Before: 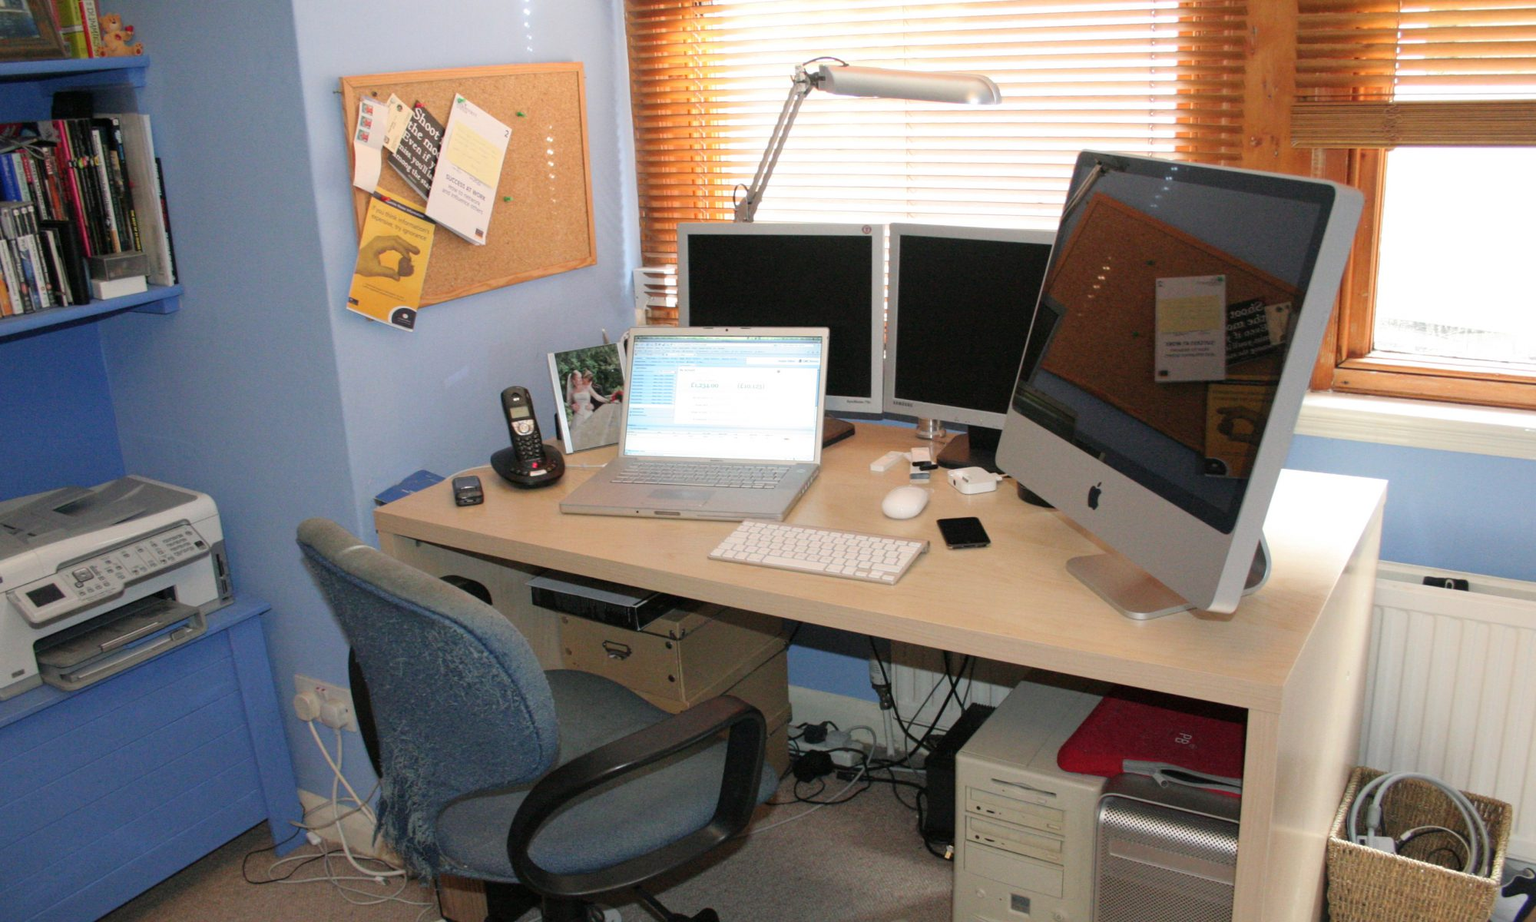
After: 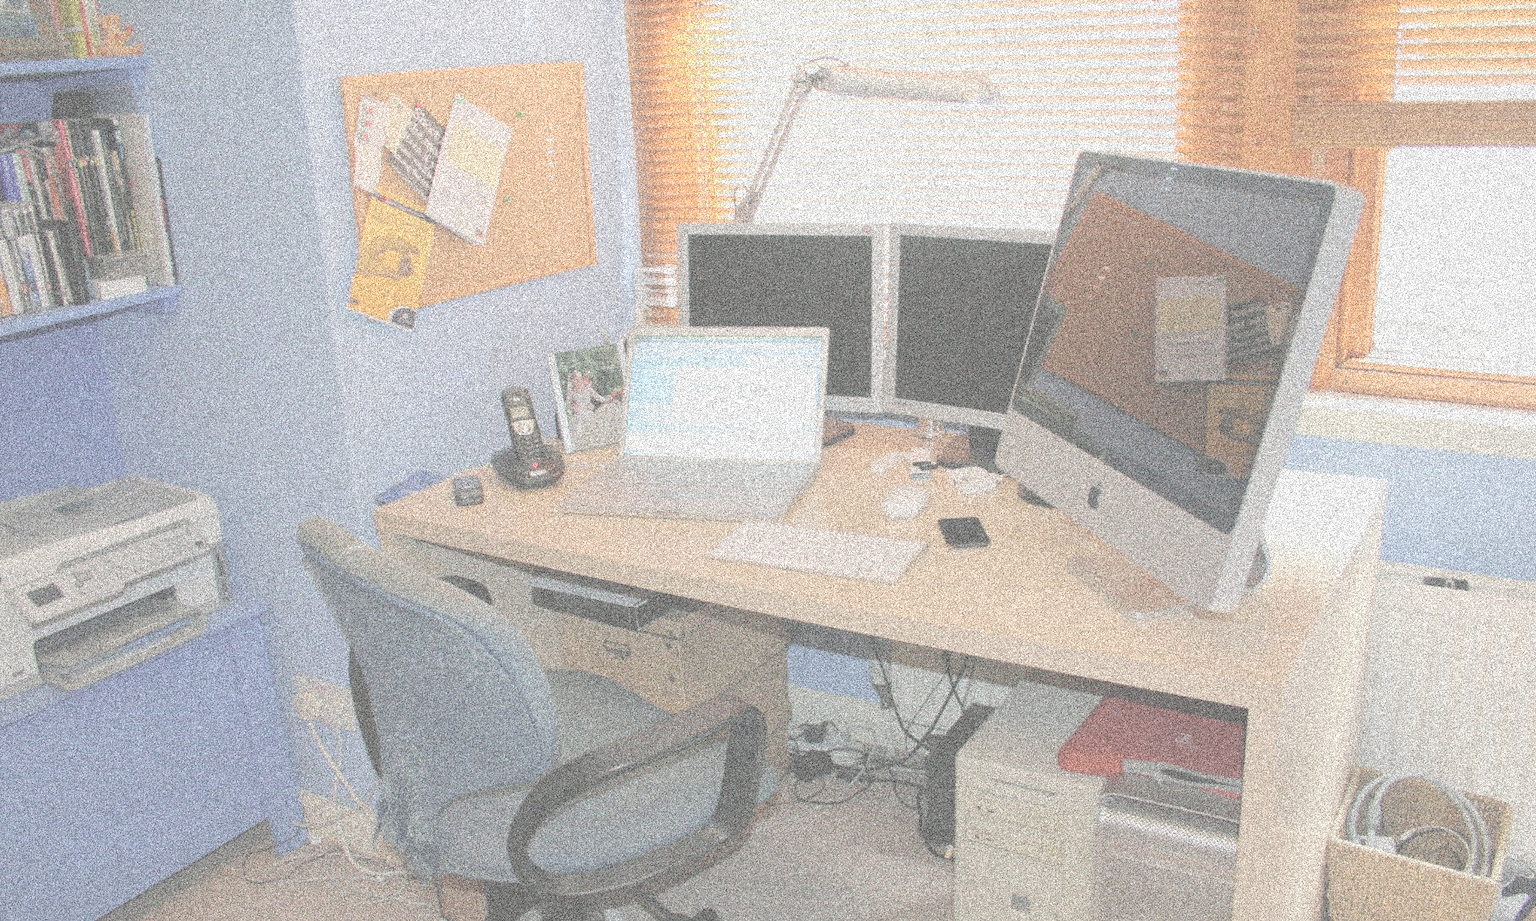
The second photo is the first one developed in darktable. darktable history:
grain: coarseness 3.75 ISO, strength 100%, mid-tones bias 0%
color correction: saturation 1.8
contrast brightness saturation: contrast -0.32, brightness 0.75, saturation -0.78
color balance rgb: perceptual saturation grading › global saturation 20%, global vibrance 20%
